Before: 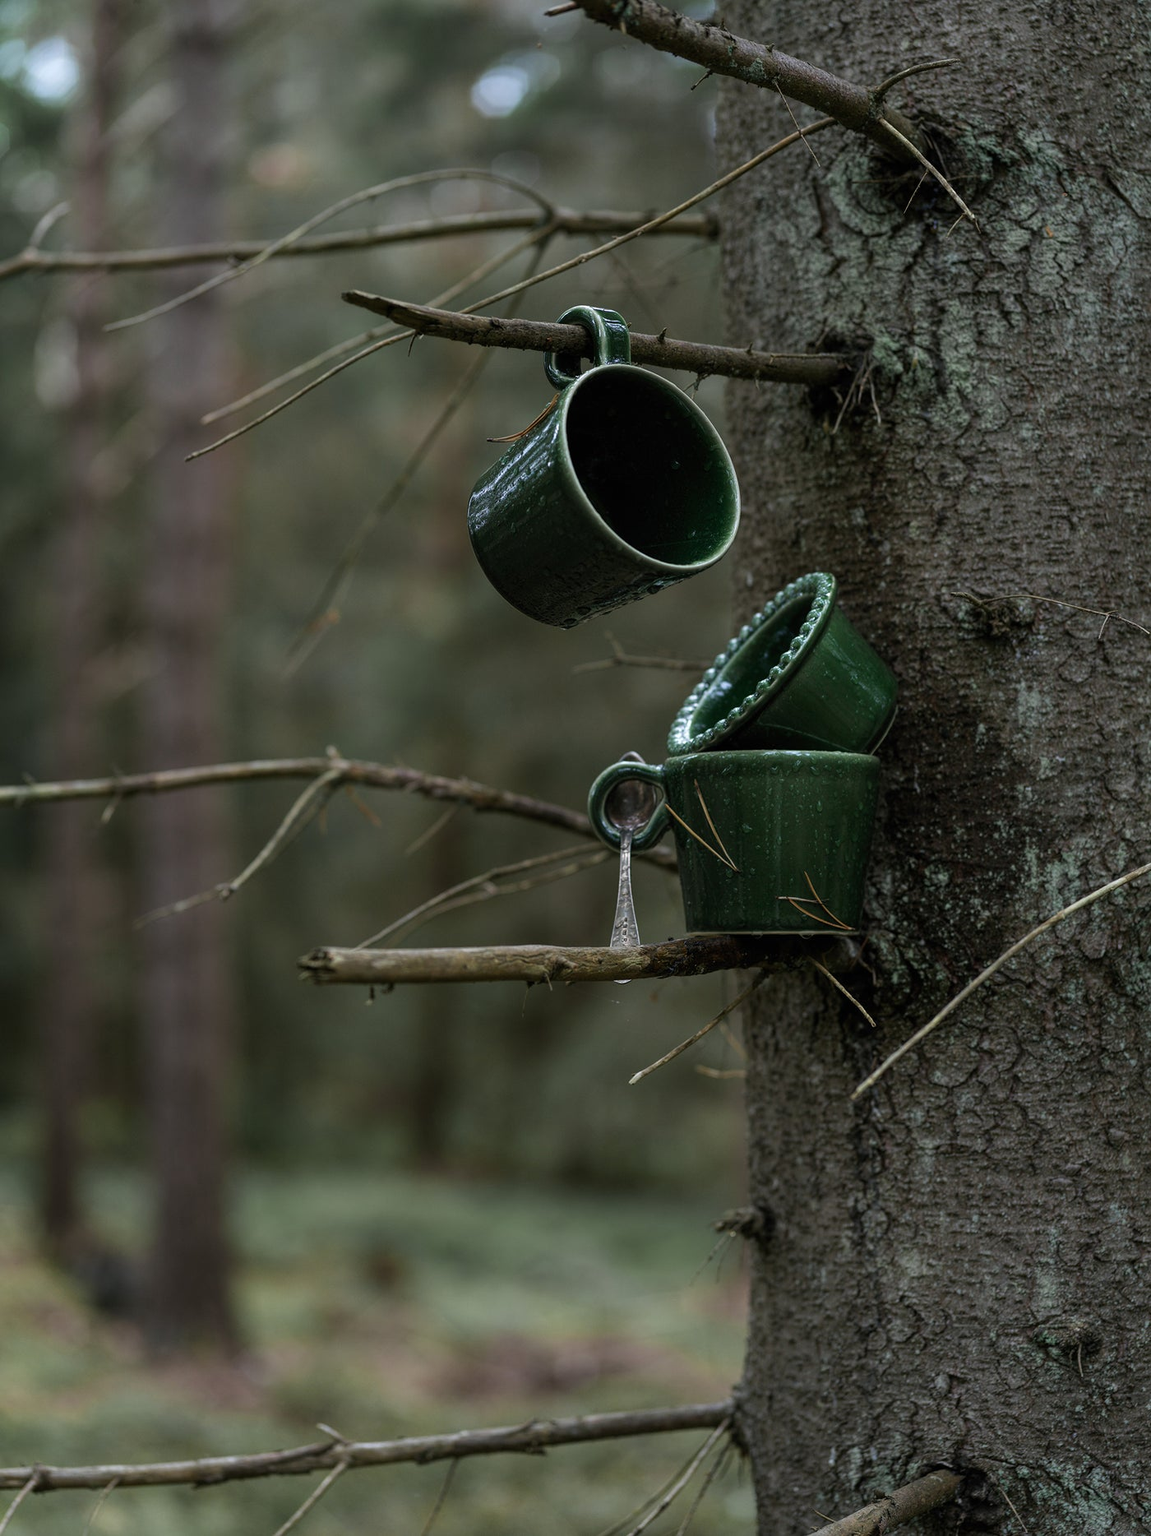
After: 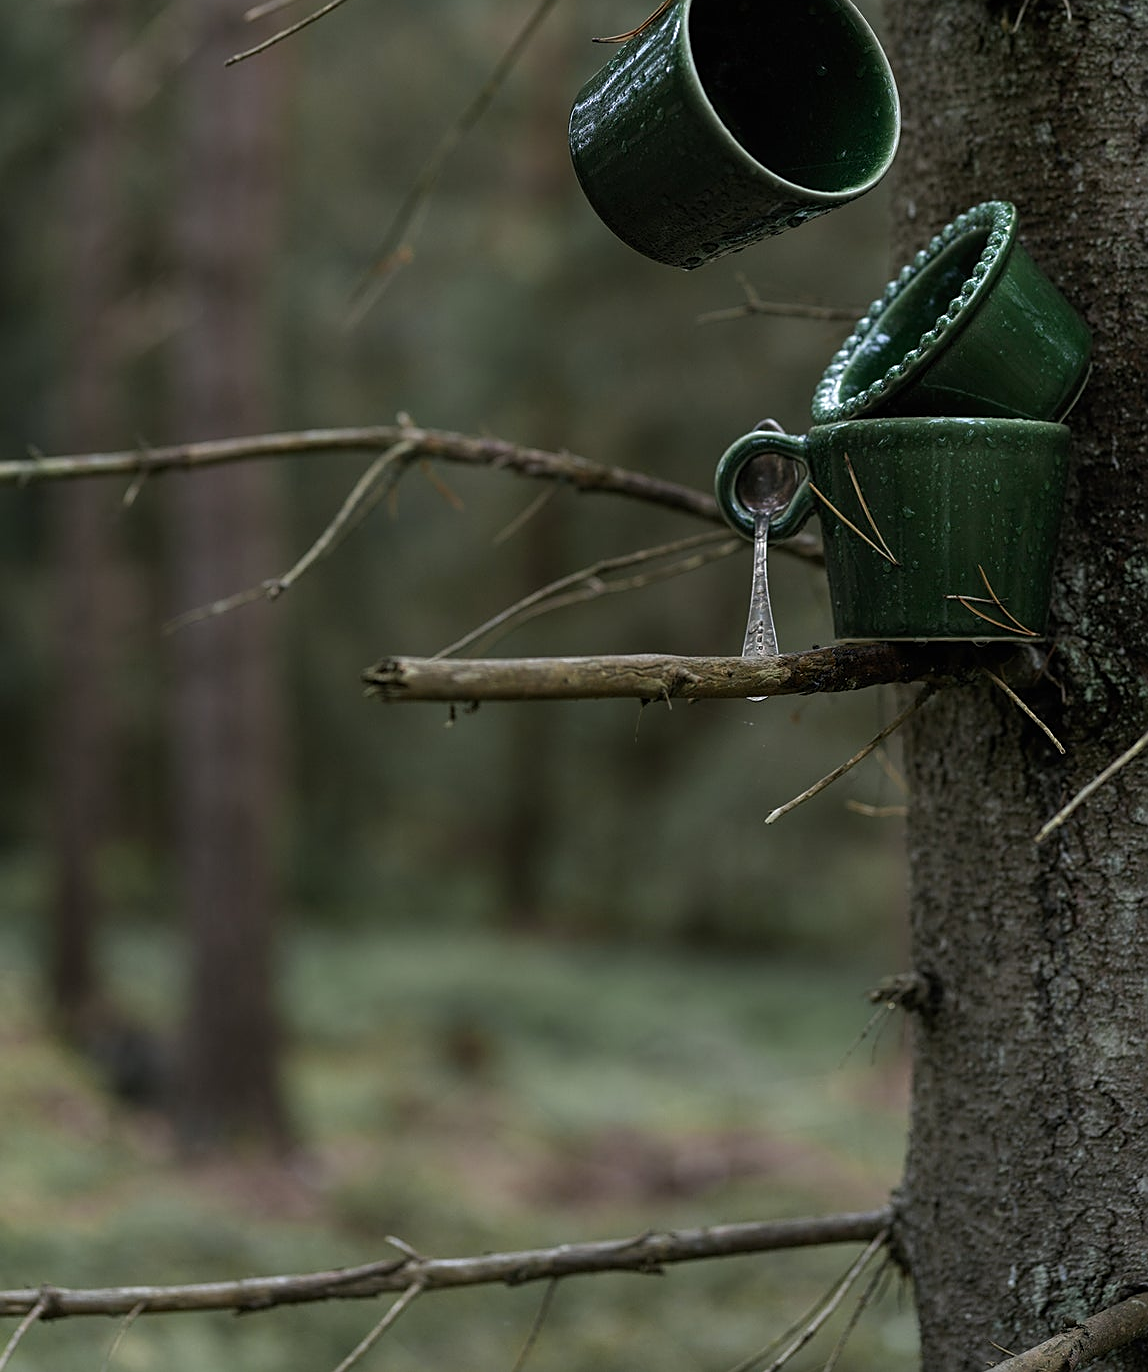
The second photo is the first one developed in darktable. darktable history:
crop: top 26.531%, right 17.959%
sharpen: on, module defaults
